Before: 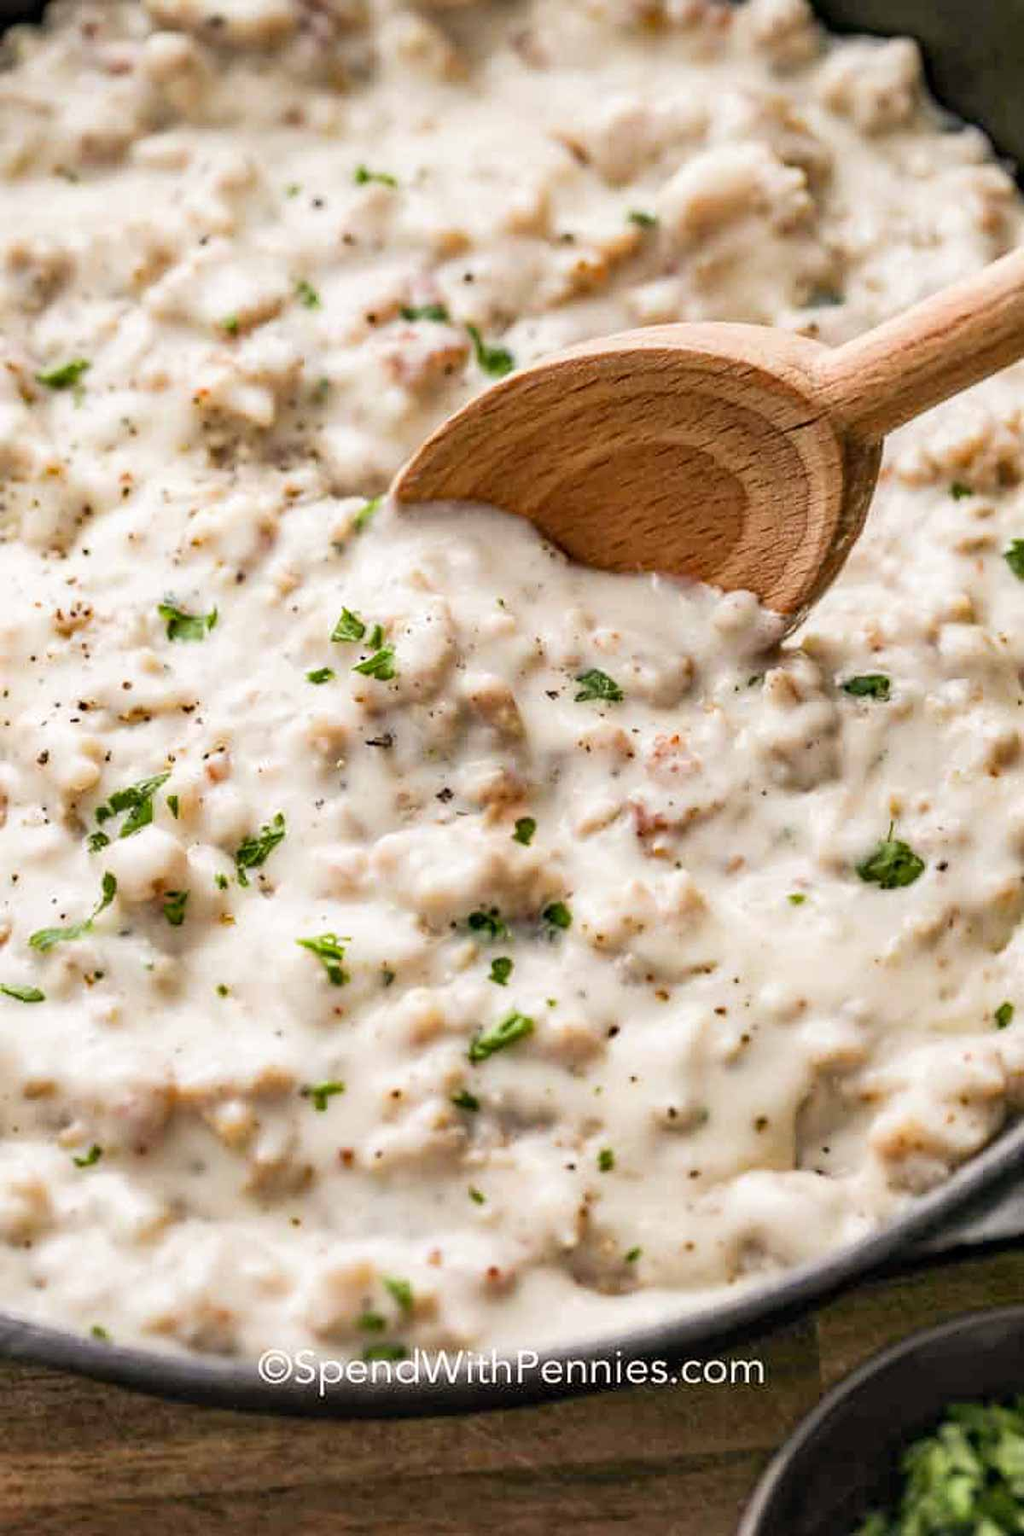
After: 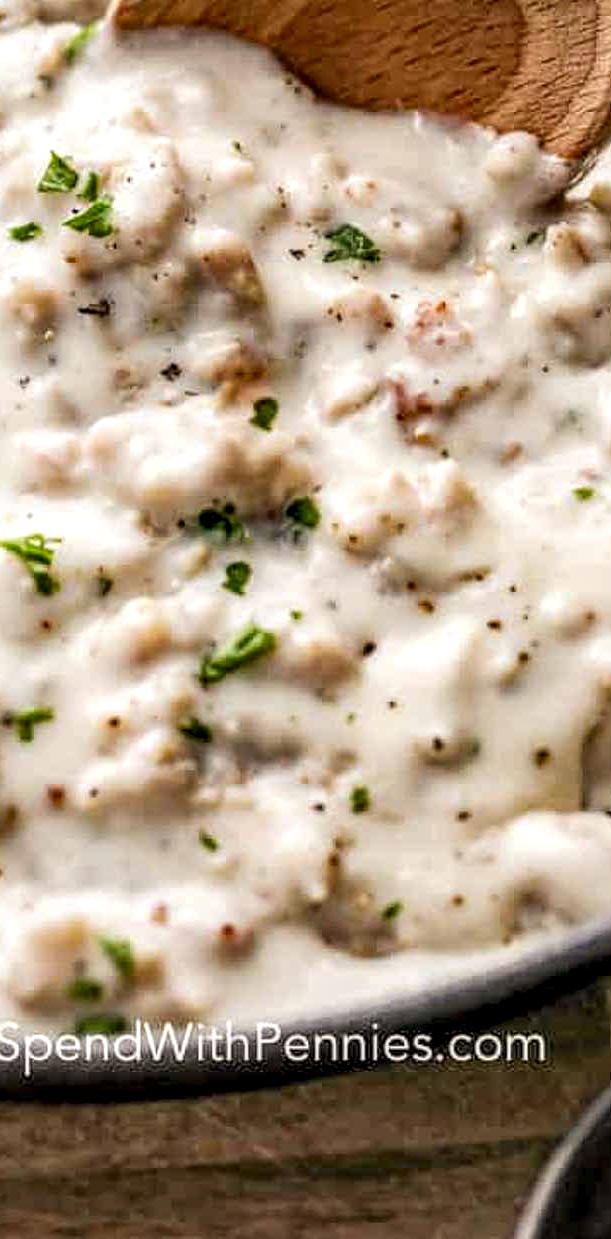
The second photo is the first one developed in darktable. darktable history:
local contrast: highlights 25%, detail 150%
crop and rotate: left 29.237%, top 31.152%, right 19.807%
